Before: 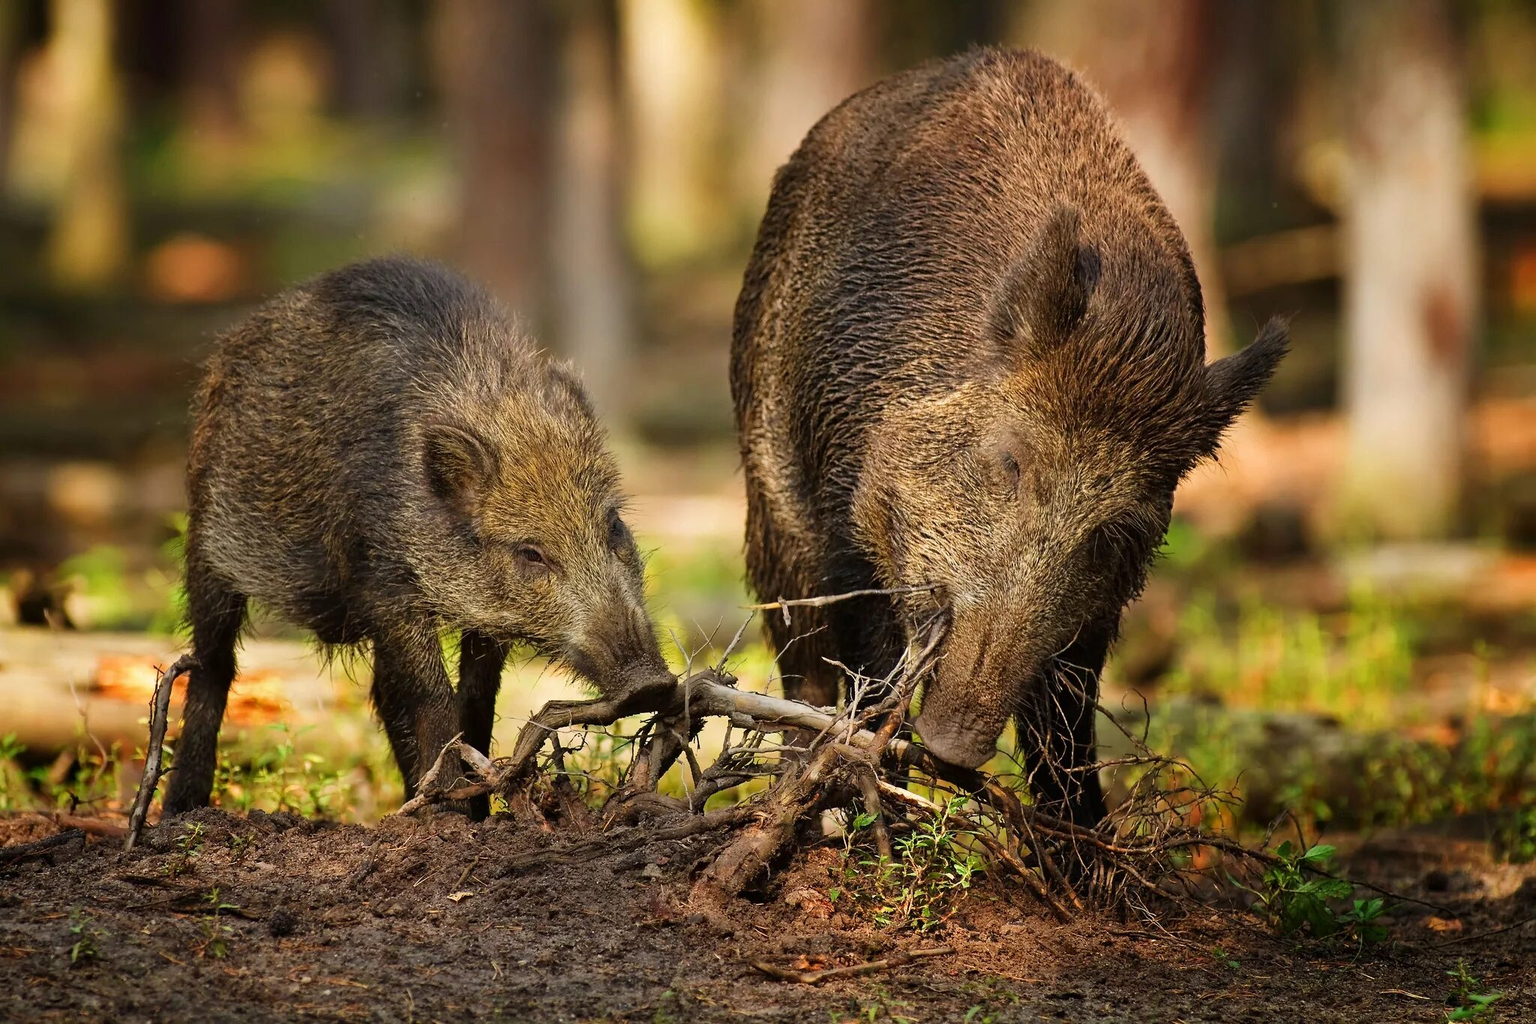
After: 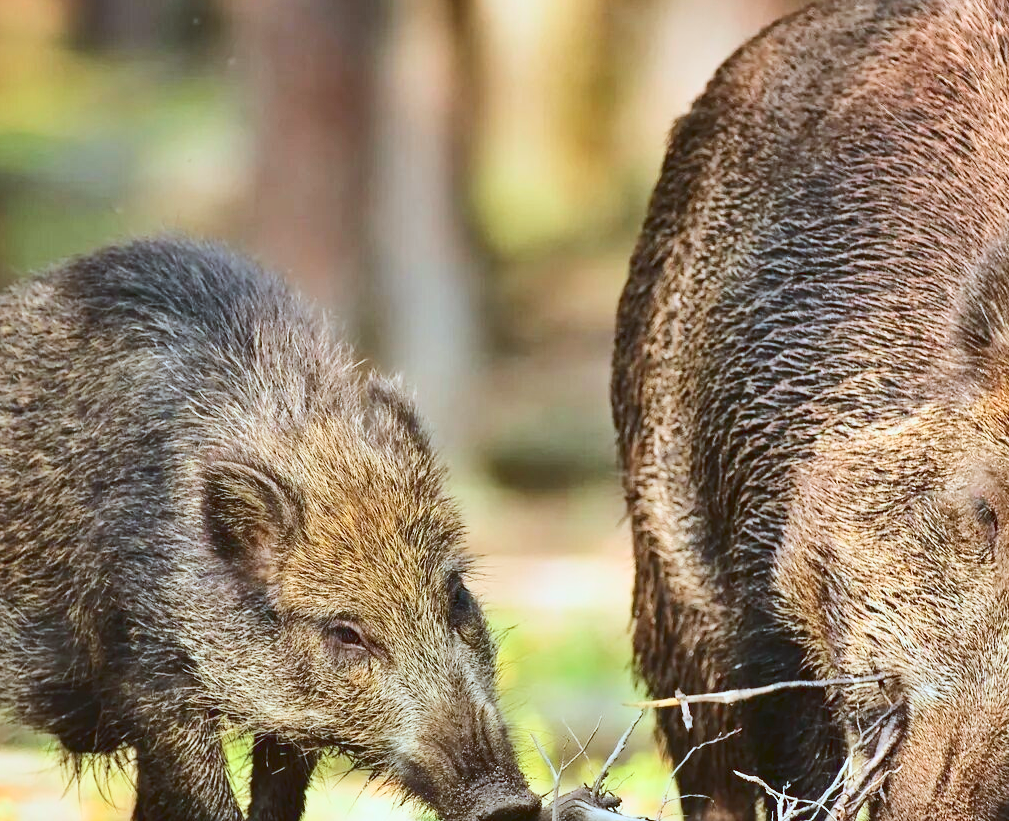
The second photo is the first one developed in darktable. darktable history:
shadows and highlights: shadows 20.79, highlights -81.4, highlights color adjustment 52.55%, soften with gaussian
crop: left 17.722%, top 7.752%, right 32.962%, bottom 32.098%
color correction: highlights a* -9.22, highlights b* -23.21
base curve: curves: ch0 [(0, 0.007) (0.028, 0.063) (0.121, 0.311) (0.46, 0.743) (0.859, 0.957) (1, 1)]
tone curve: curves: ch0 [(0, 0) (0.08, 0.069) (0.4, 0.391) (0.6, 0.609) (0.92, 0.93) (1, 1)], color space Lab, independent channels, preserve colors none
